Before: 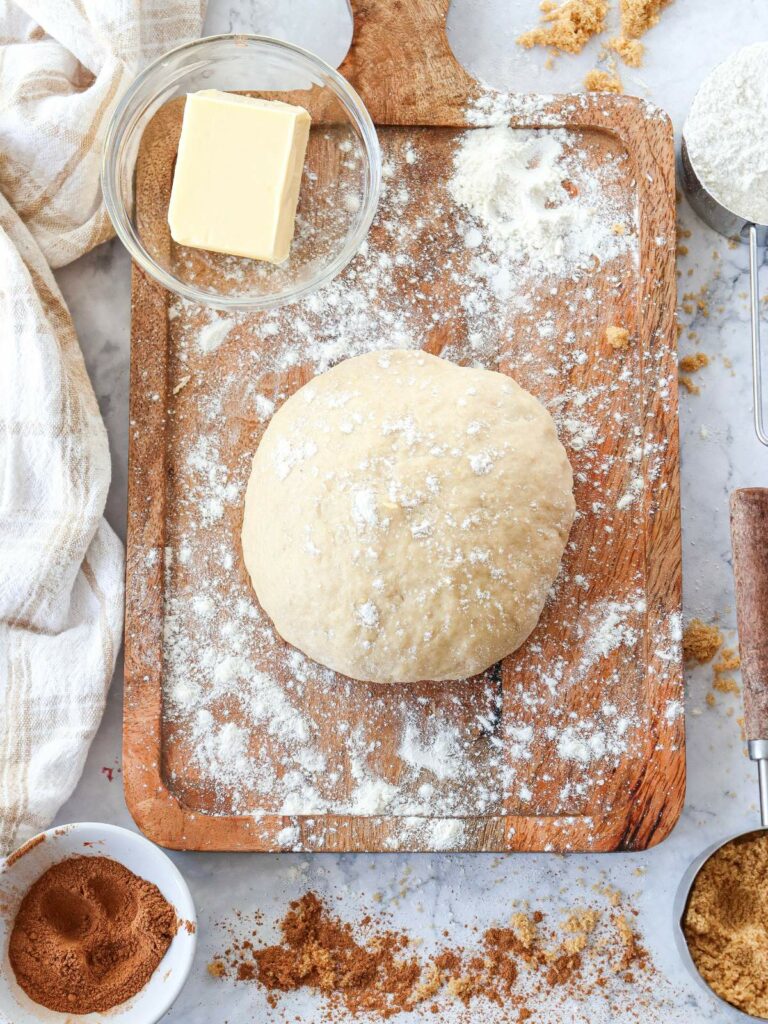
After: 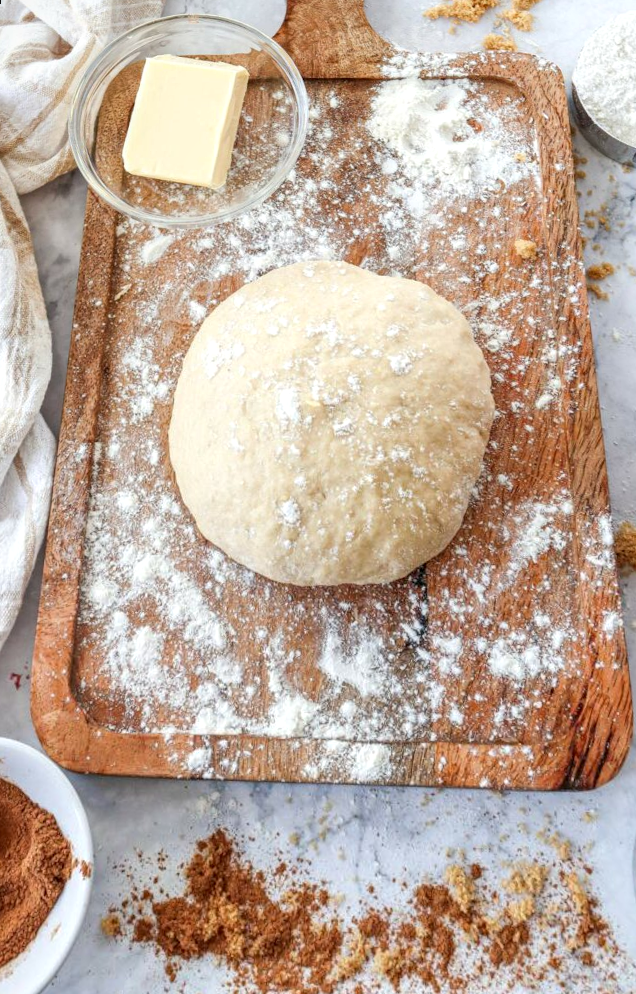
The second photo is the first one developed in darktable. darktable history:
local contrast: on, module defaults
rotate and perspective: rotation 0.72°, lens shift (vertical) -0.352, lens shift (horizontal) -0.051, crop left 0.152, crop right 0.859, crop top 0.019, crop bottom 0.964
